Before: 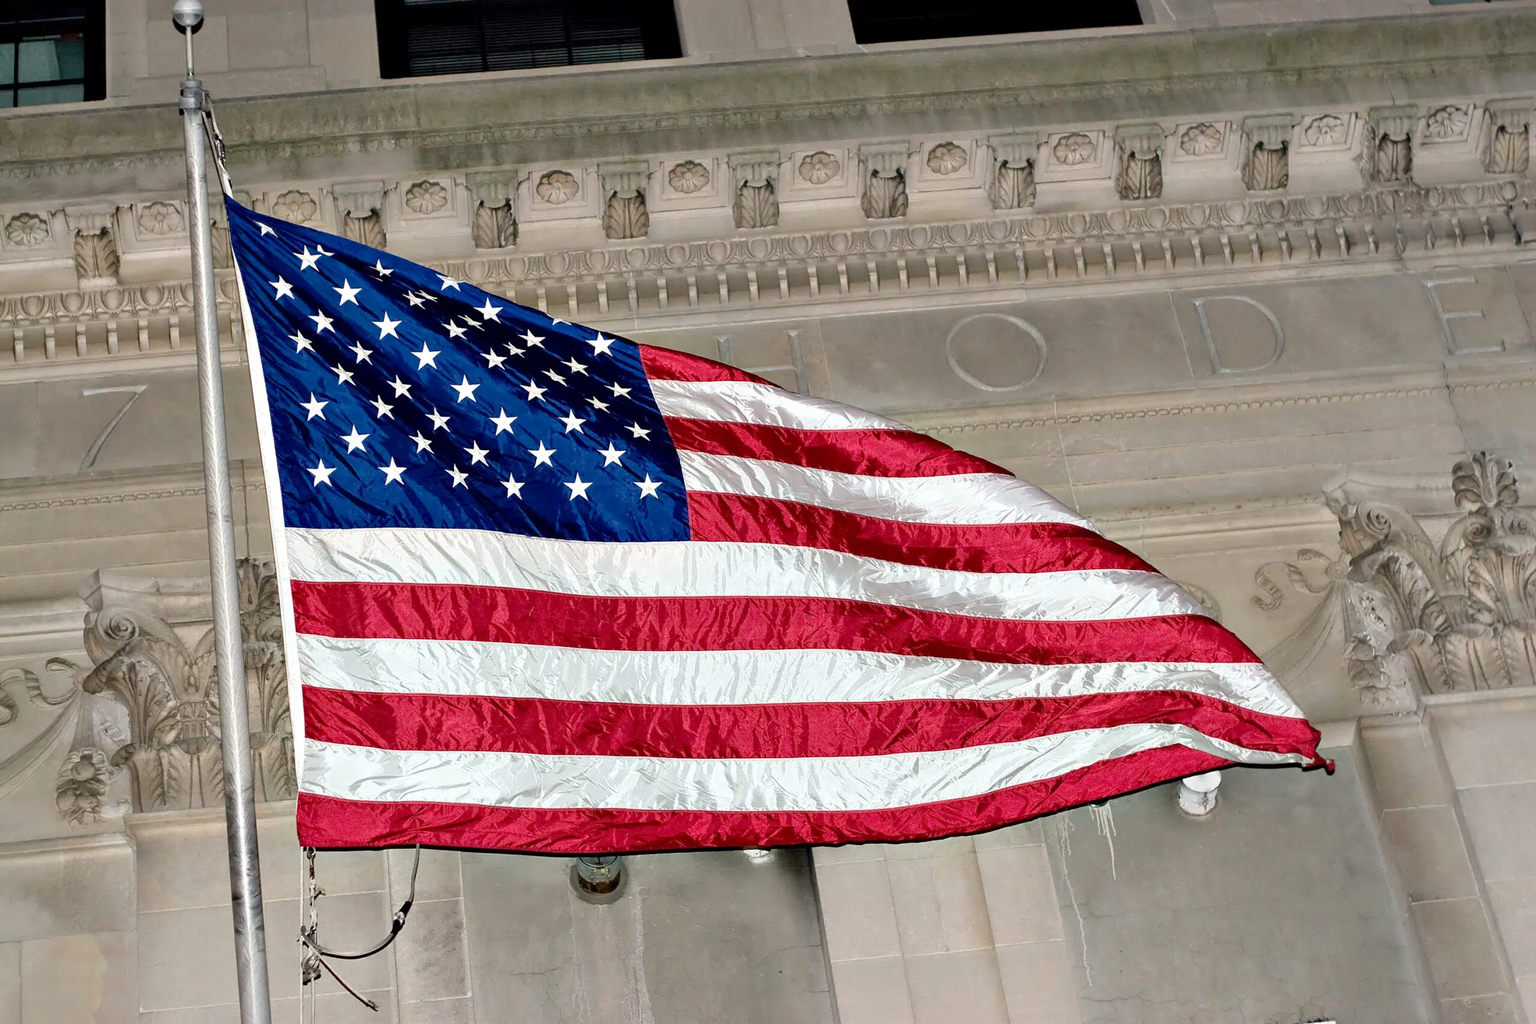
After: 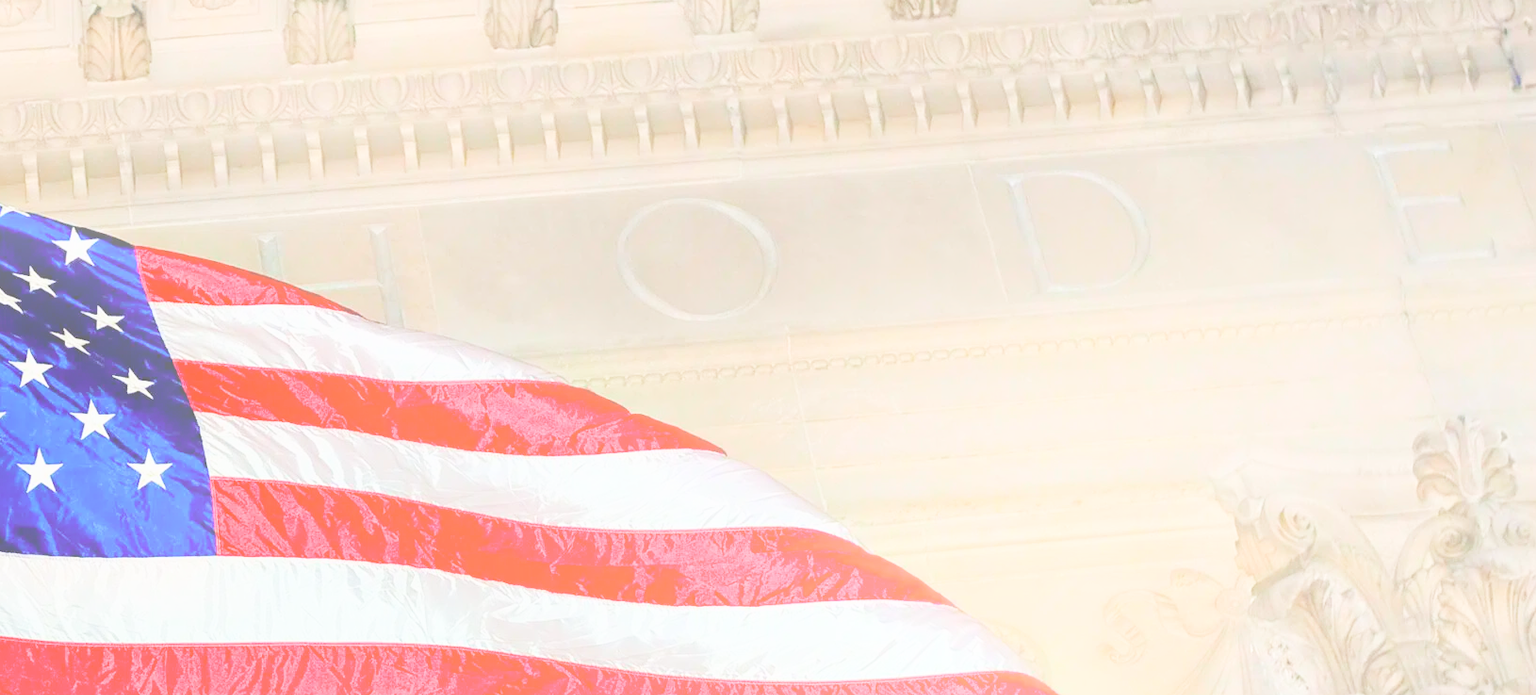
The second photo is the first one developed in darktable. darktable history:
crop: left 36.005%, top 18.293%, right 0.31%, bottom 38.444%
exposure: black level correction 0, exposure 1.5 EV, compensate exposure bias true, compensate highlight preservation false
bloom: size 40%
filmic rgb: black relative exposure -7.65 EV, white relative exposure 4.56 EV, hardness 3.61
